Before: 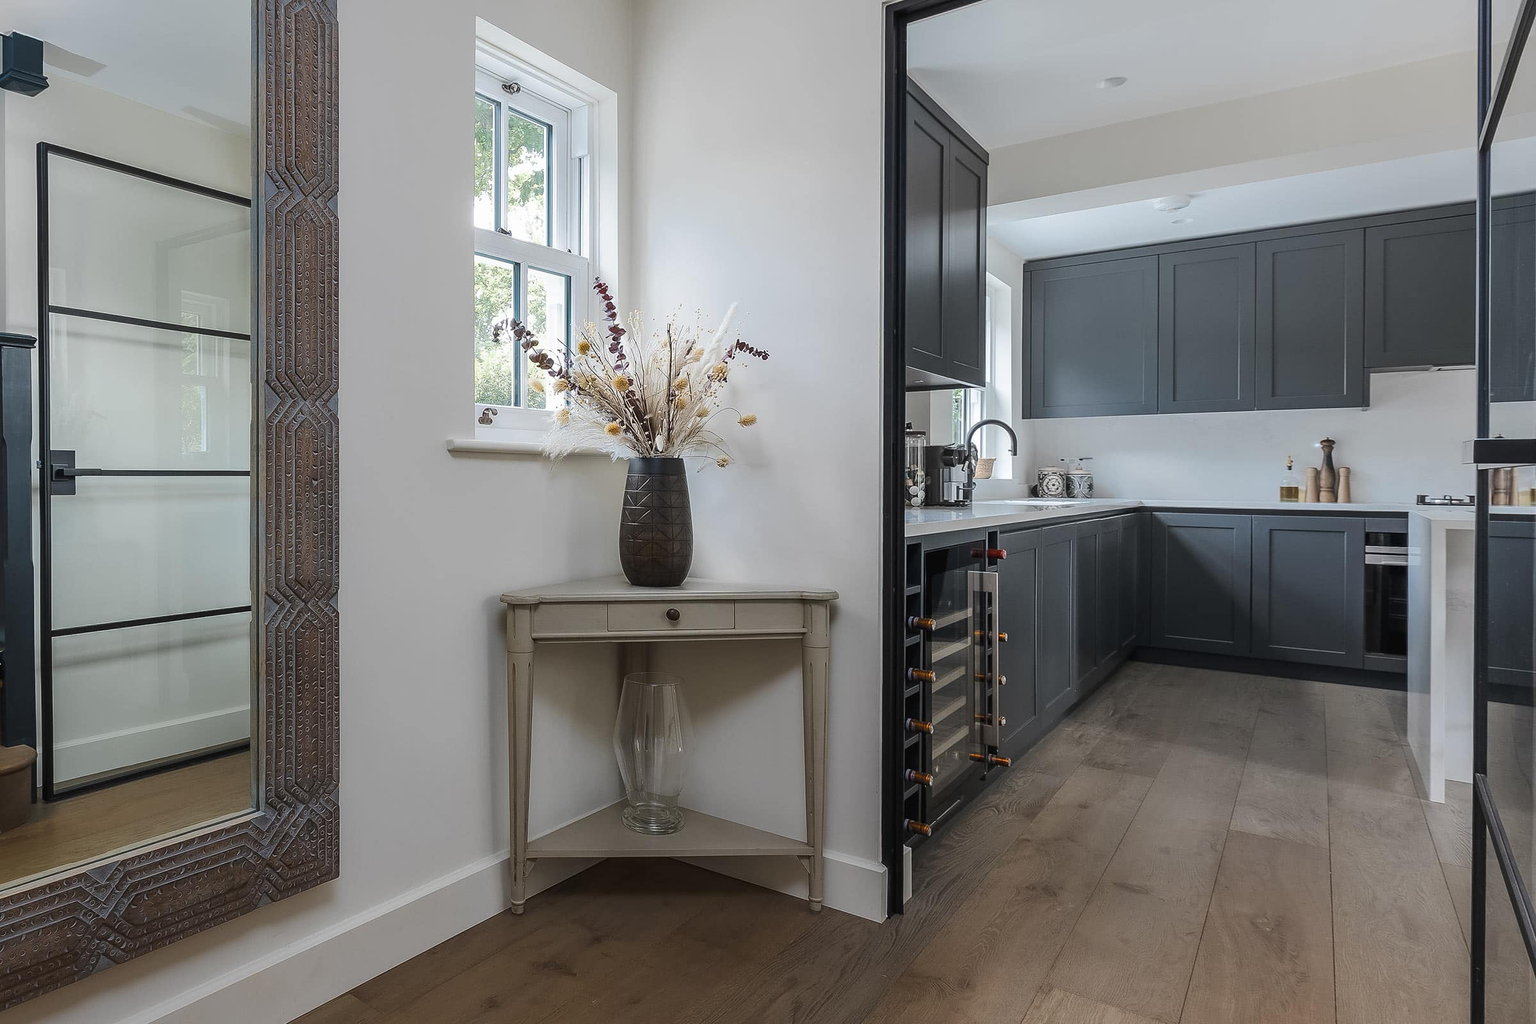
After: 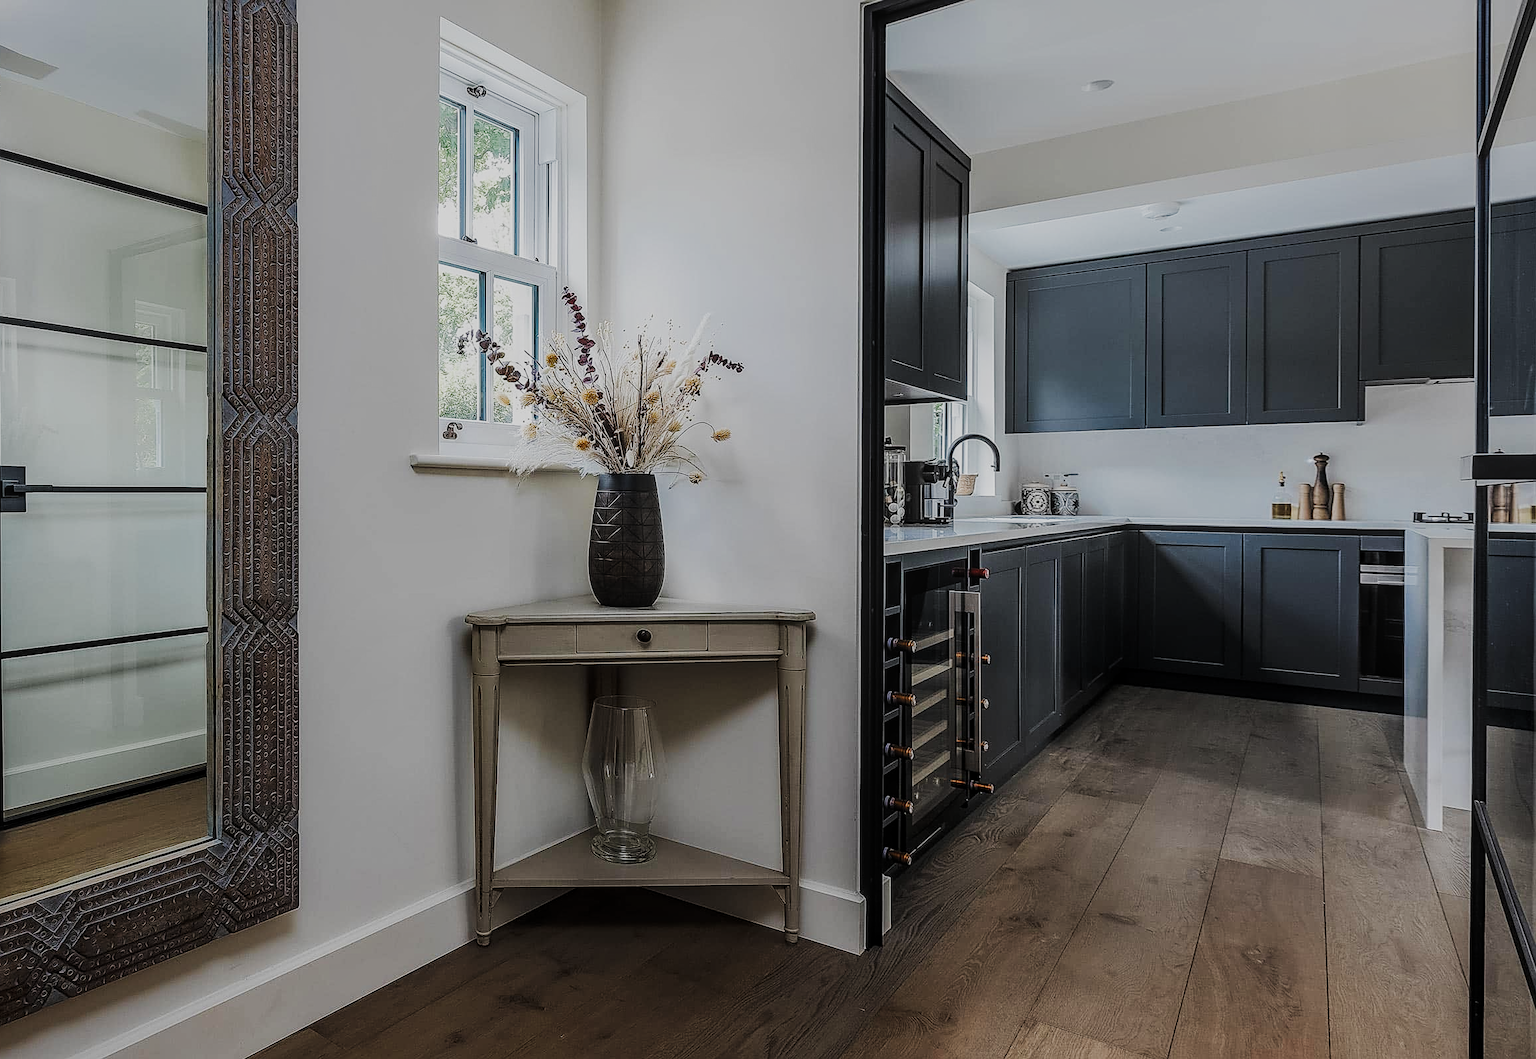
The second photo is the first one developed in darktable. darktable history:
filmic rgb: black relative exposure -7.97 EV, white relative exposure 4.03 EV, threshold 2.94 EV, structure ↔ texture 99.85%, hardness 4.19, contrast 0.926, add noise in highlights 0.001, color science v3 (2019), use custom middle-gray values true, contrast in highlights soft, enable highlight reconstruction true
tone curve: curves: ch0 [(0, 0) (0.003, 0.003) (0.011, 0.009) (0.025, 0.018) (0.044, 0.028) (0.069, 0.038) (0.1, 0.049) (0.136, 0.062) (0.177, 0.089) (0.224, 0.123) (0.277, 0.165) (0.335, 0.223) (0.399, 0.293) (0.468, 0.385) (0.543, 0.497) (0.623, 0.613) (0.709, 0.716) (0.801, 0.802) (0.898, 0.887) (1, 1)], preserve colors none
exposure: exposure 0.2 EV, compensate exposure bias true, compensate highlight preservation false
contrast brightness saturation: contrast -0.084, brightness -0.03, saturation -0.115
crop and rotate: left 3.324%
local contrast: on, module defaults
contrast equalizer: y [[0.515 ×6], [0.507 ×6], [0.425 ×6], [0 ×6], [0 ×6]], mix 0.165
sharpen: on, module defaults
